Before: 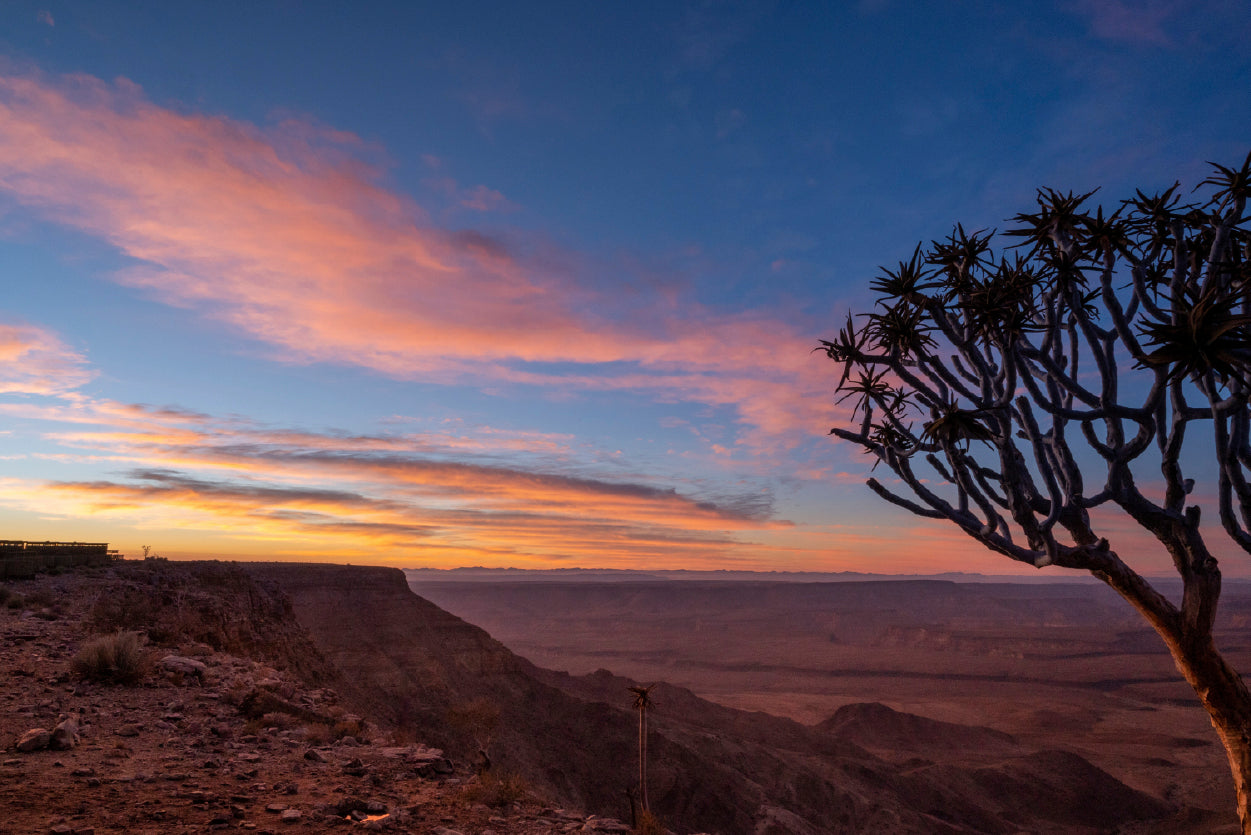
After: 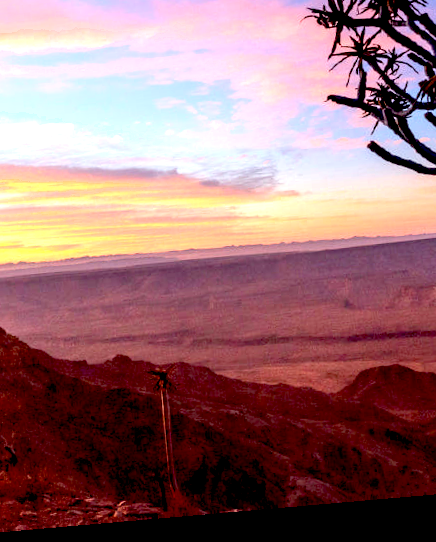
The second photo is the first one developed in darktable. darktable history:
crop: left 40.878%, top 39.176%, right 25.993%, bottom 3.081%
exposure: black level correction 0.016, exposure 1.774 EV, compensate highlight preservation false
rotate and perspective: rotation -4.98°, automatic cropping off
shadows and highlights: shadows -23.08, highlights 46.15, soften with gaussian
